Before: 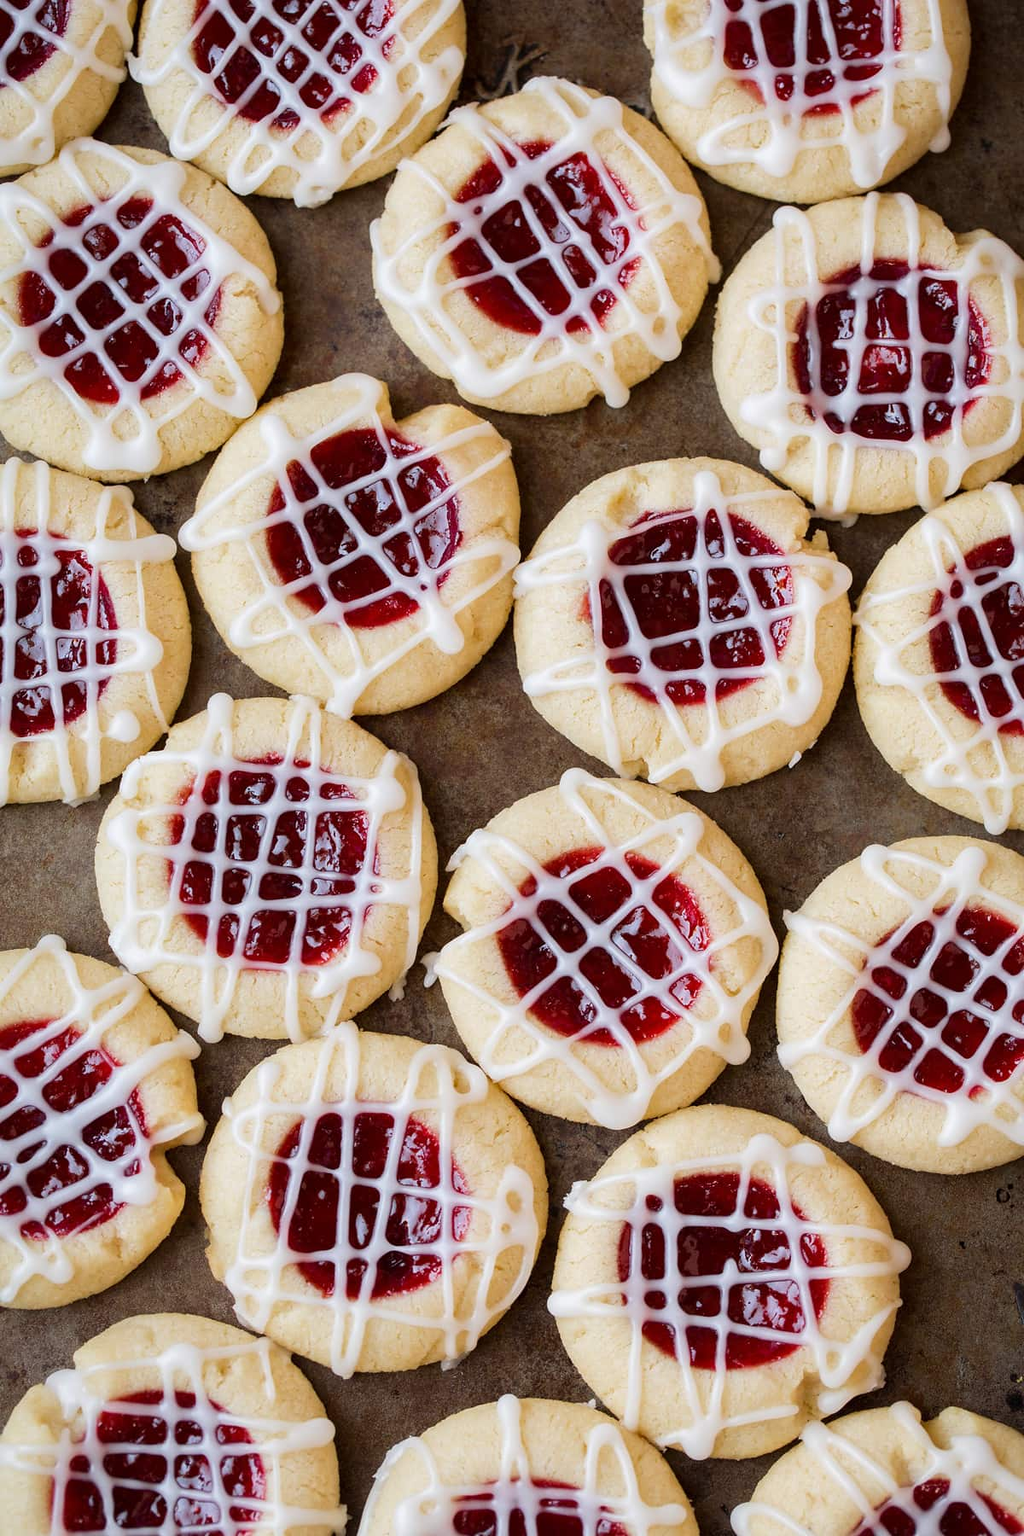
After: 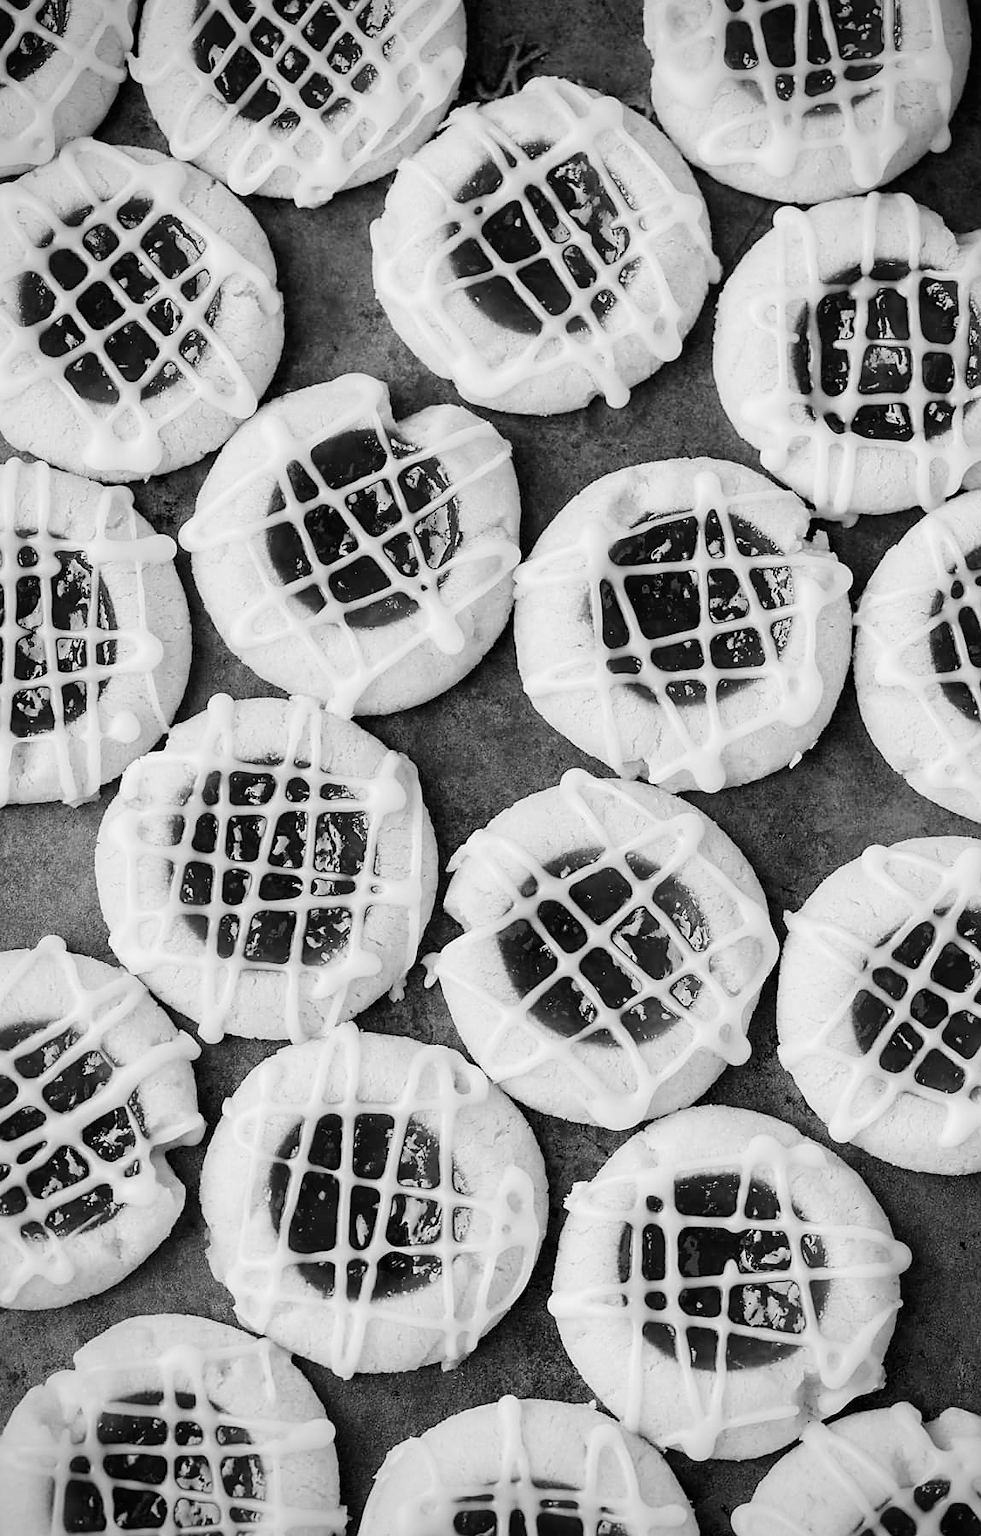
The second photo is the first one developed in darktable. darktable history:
crop: right 4.126%, bottom 0.031%
vignetting: fall-off radius 60.92%
sharpen: radius 1.864, amount 0.398, threshold 1.271
tone curve: curves: ch0 [(0, 0) (0.004, 0.001) (0.133, 0.112) (0.325, 0.362) (0.832, 0.893) (1, 1)], color space Lab, linked channels, preserve colors none
monochrome: a -35.87, b 49.73, size 1.7
